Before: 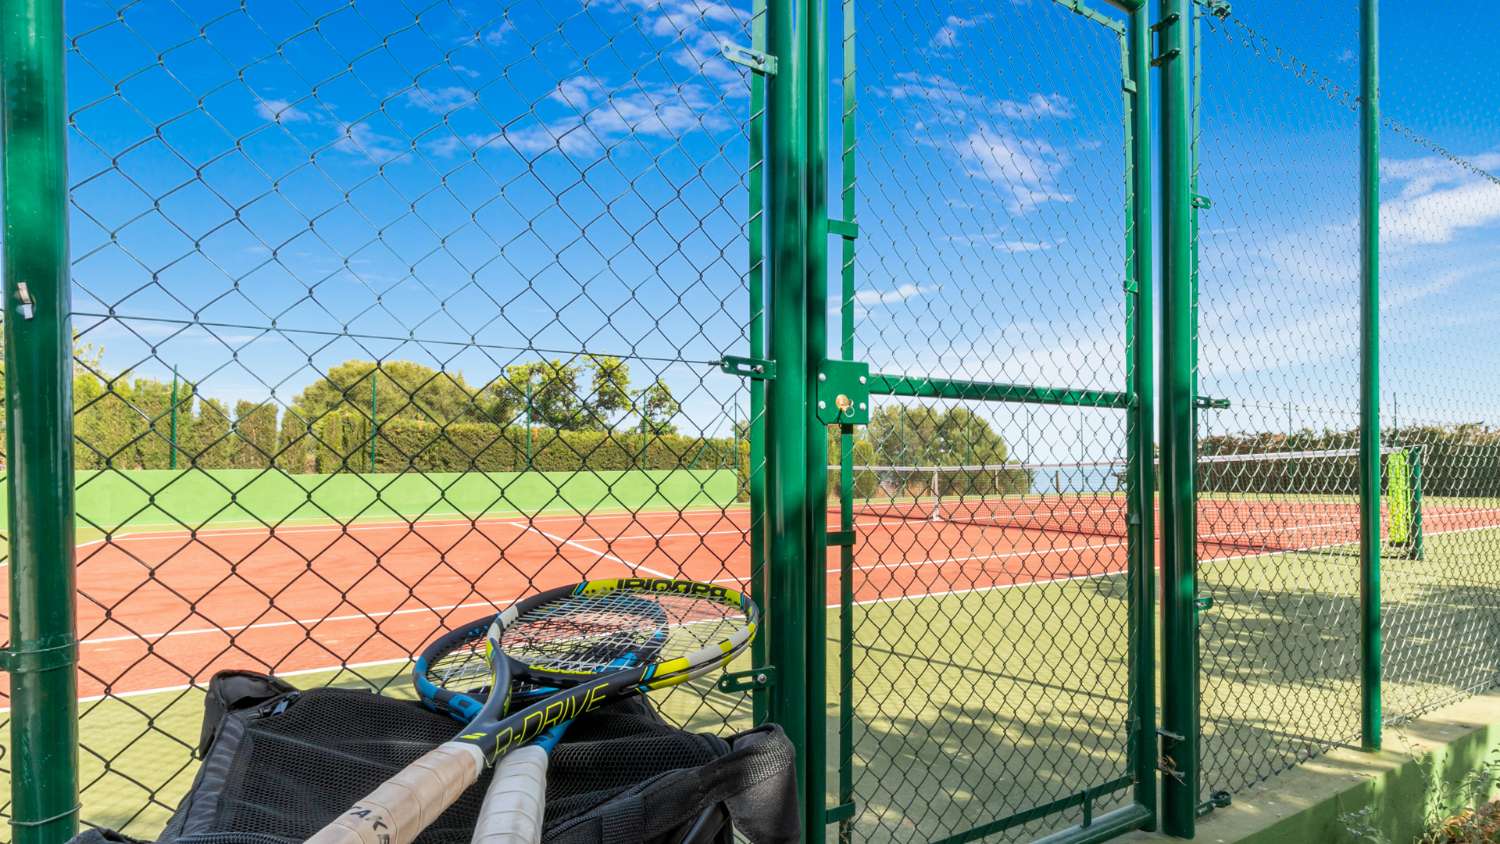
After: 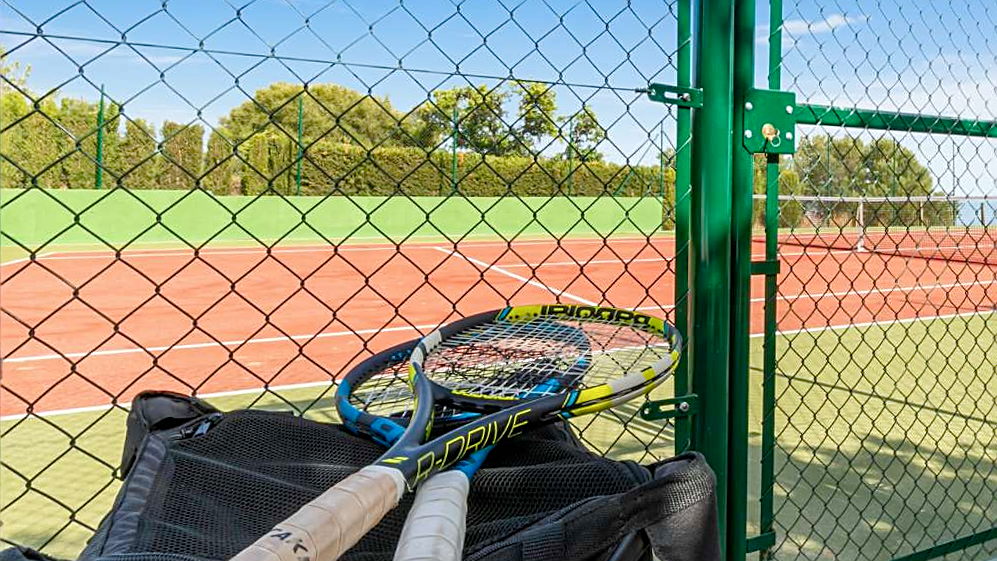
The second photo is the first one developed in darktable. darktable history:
color balance rgb: perceptual saturation grading › global saturation 20%, perceptual saturation grading › highlights -25%, perceptual saturation grading › shadows 25%
crop and rotate: angle -0.82°, left 3.85%, top 31.828%, right 27.992%
sharpen: on, module defaults
